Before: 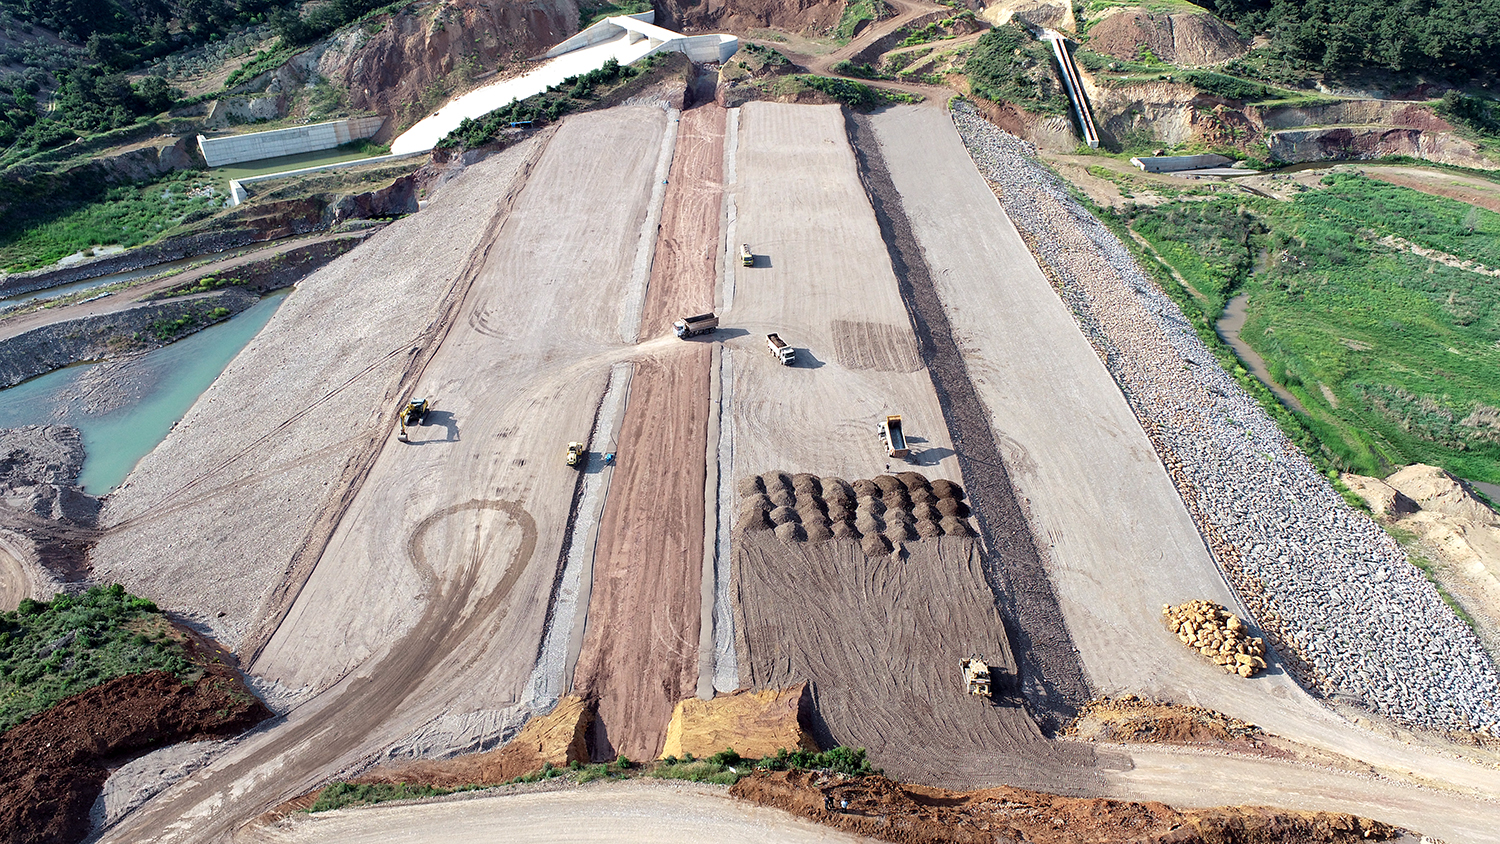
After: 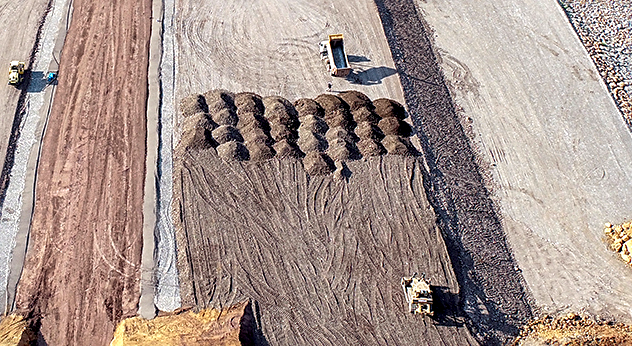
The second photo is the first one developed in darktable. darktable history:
sharpen: on, module defaults
crop: left 37.221%, top 45.169%, right 20.63%, bottom 13.777%
local contrast: highlights 59%, detail 145%
color contrast: green-magenta contrast 1.2, blue-yellow contrast 1.2
